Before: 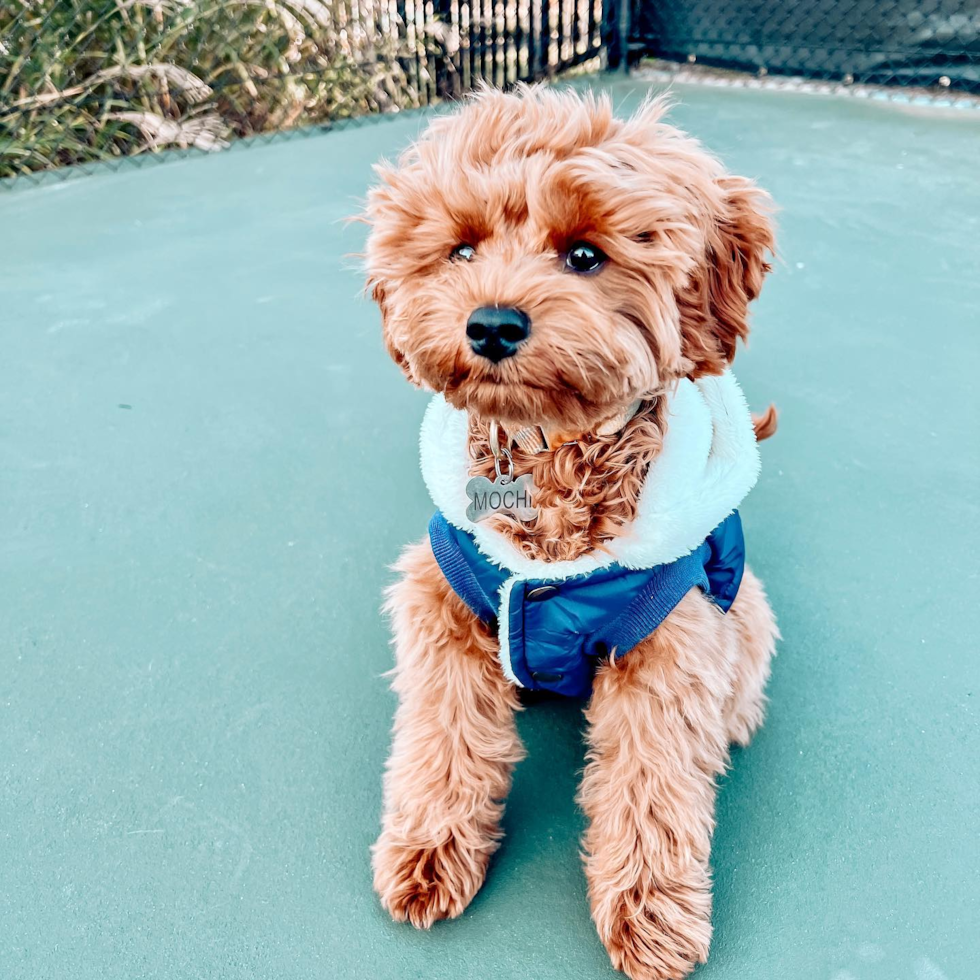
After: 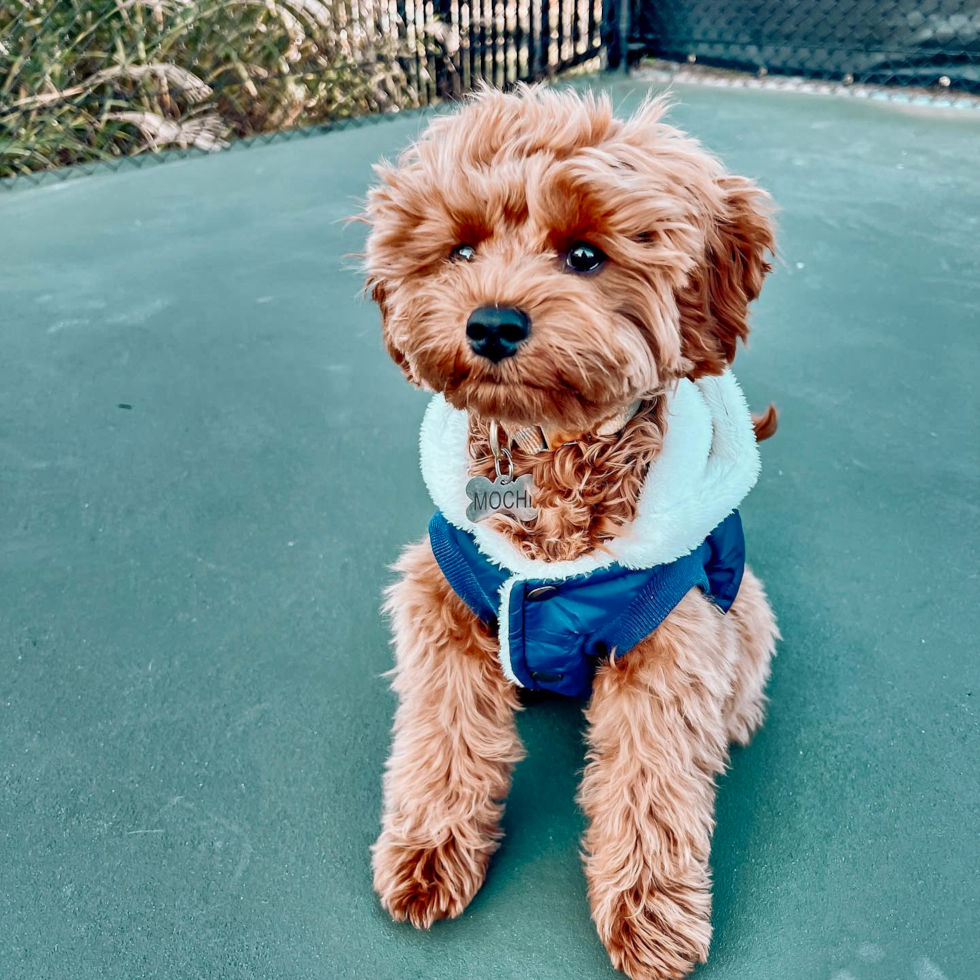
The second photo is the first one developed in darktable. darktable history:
exposure: exposure -0.042 EV, compensate highlight preservation false
shadows and highlights: shadows 20.98, highlights -80.95, soften with gaussian
